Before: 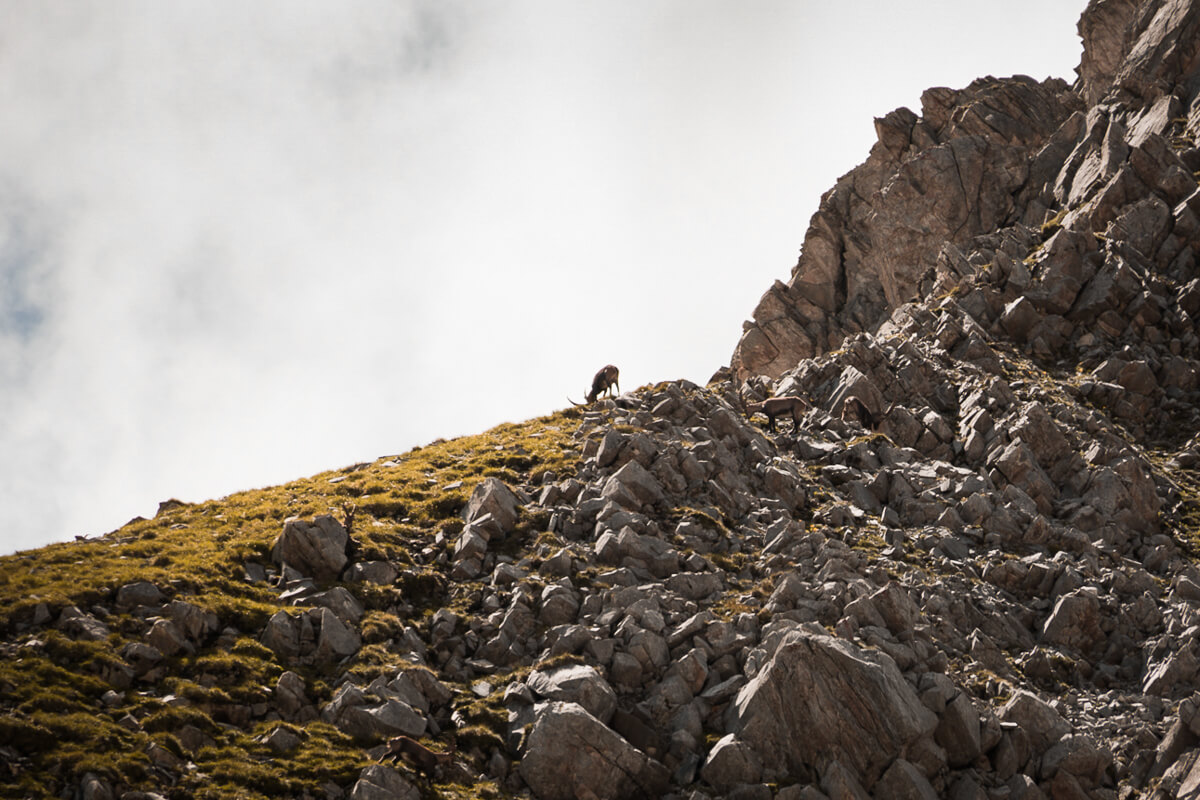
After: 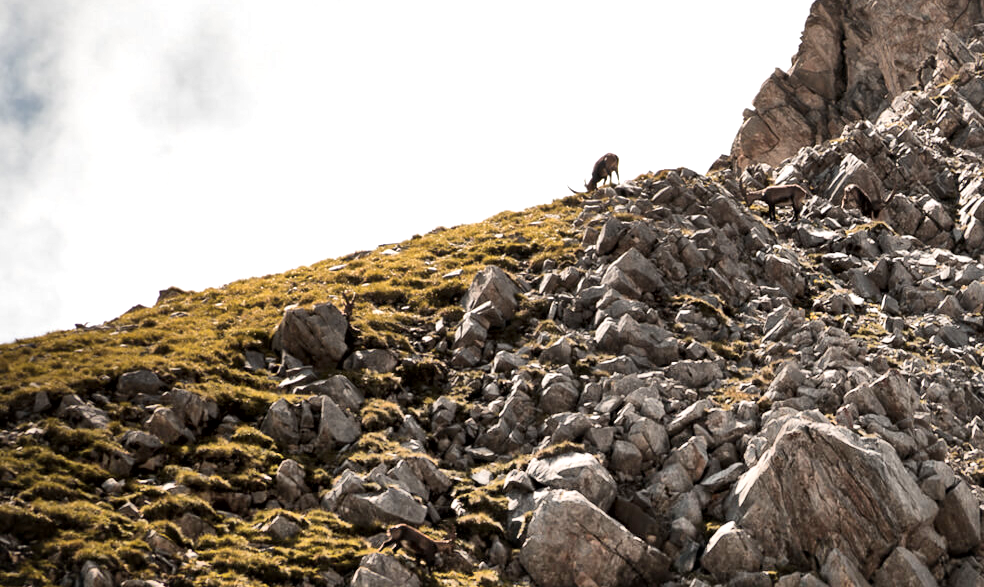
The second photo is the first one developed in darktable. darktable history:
tone equalizer: on, module defaults
local contrast: mode bilateral grid, contrast 25, coarseness 60, detail 151%, midtone range 0.2
crop: top 26.531%, right 17.959%
shadows and highlights: radius 110.86, shadows 51.09, white point adjustment 9.16, highlights -4.17, highlights color adjustment 32.2%, soften with gaussian
